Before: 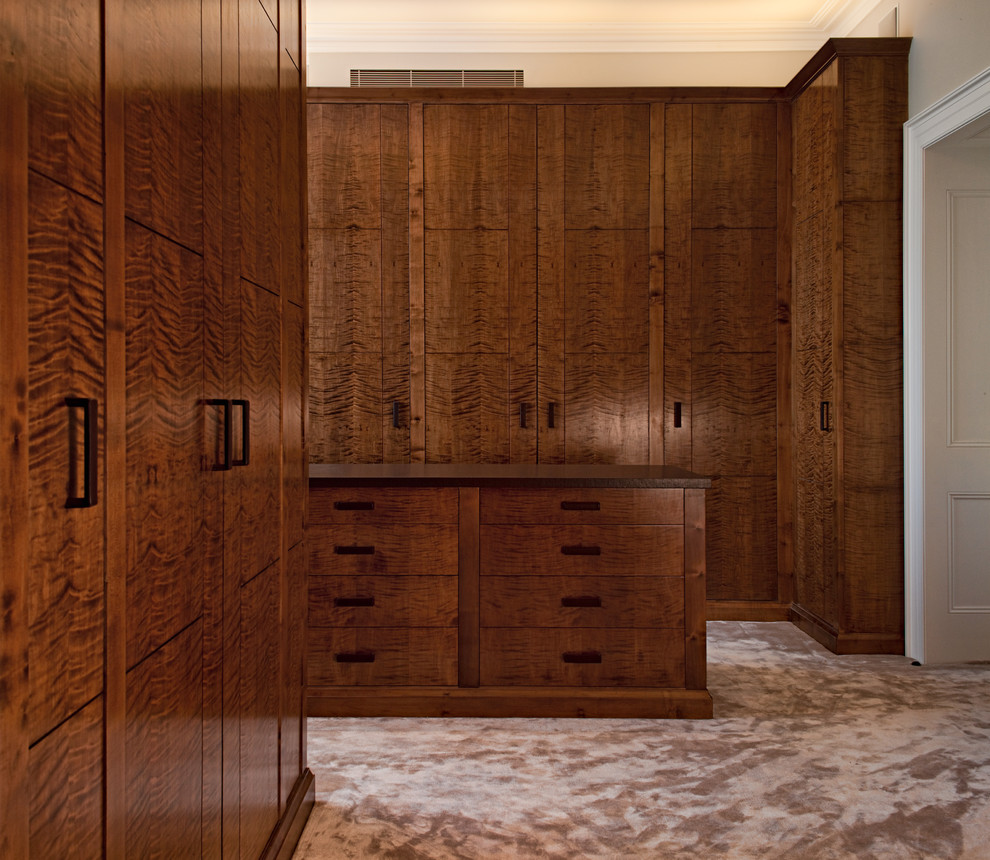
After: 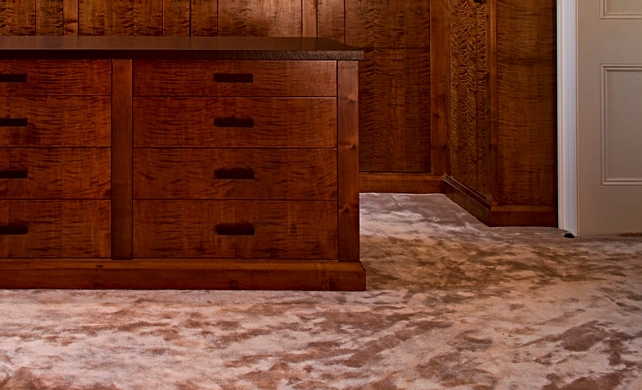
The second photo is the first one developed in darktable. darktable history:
local contrast: mode bilateral grid, contrast 28, coarseness 15, detail 116%, midtone range 0.2
color correction: highlights a* 5.97, highlights b* 4.71
crop and rotate: left 35.116%, top 49.801%, bottom 4.807%
contrast brightness saturation: brightness -0.026, saturation 0.339
sharpen: amount 0.213
